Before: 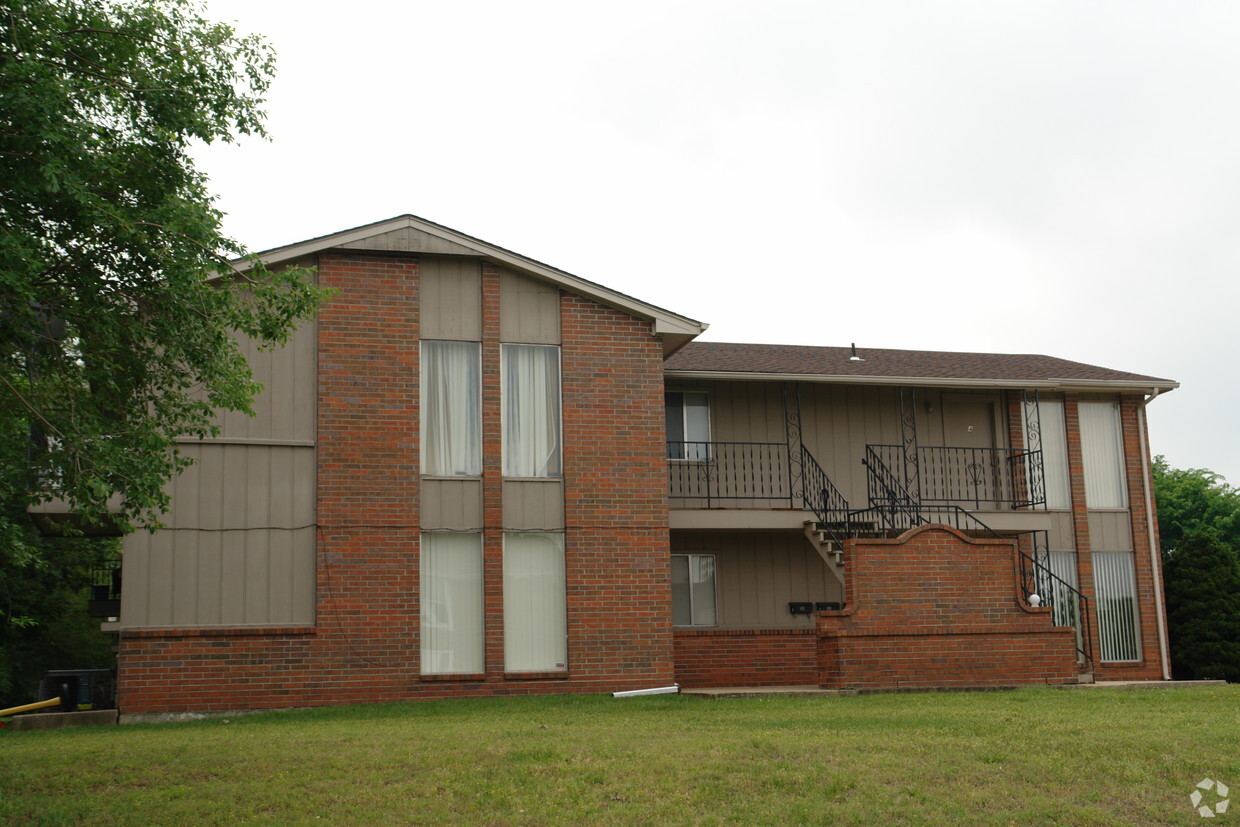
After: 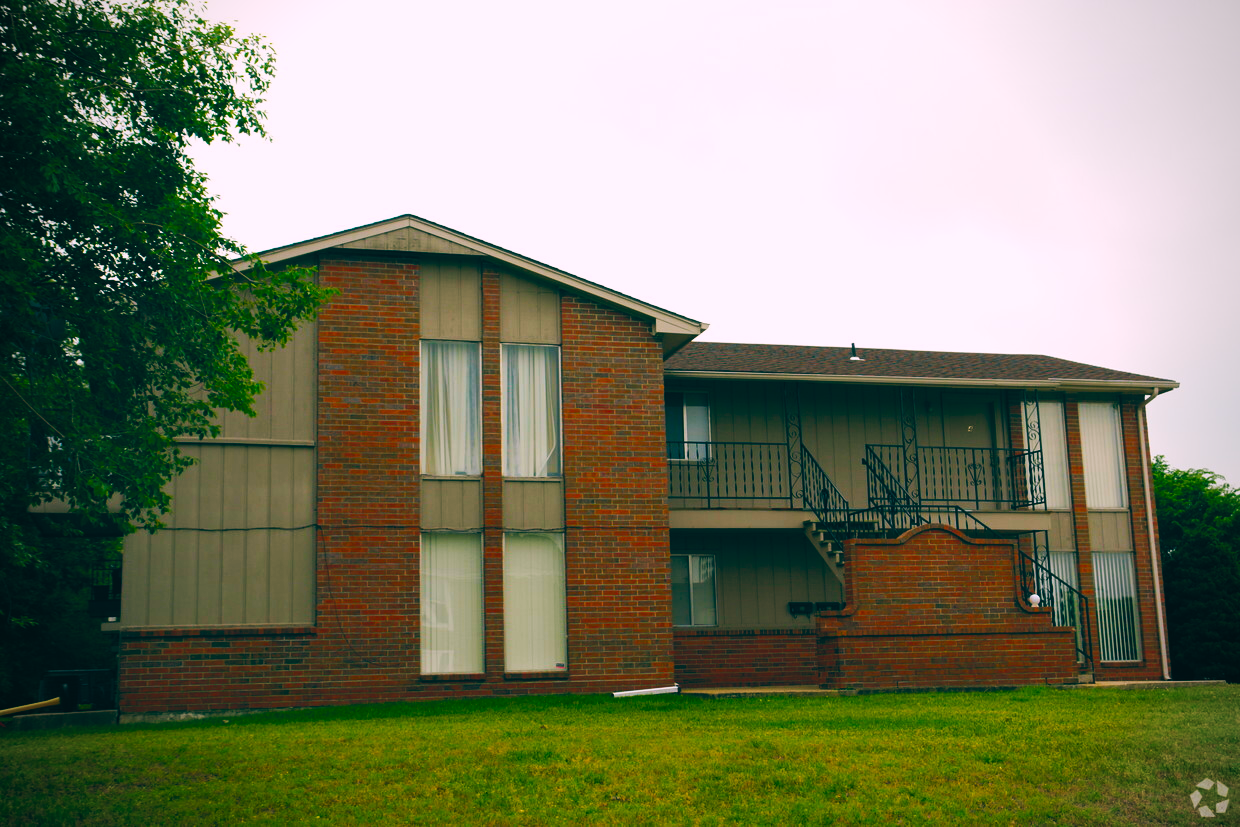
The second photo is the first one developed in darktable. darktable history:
color balance: lift [1.016, 0.983, 1, 1.017], gamma [0.78, 1.018, 1.043, 0.957], gain [0.786, 1.063, 0.937, 1.017], input saturation 118.26%, contrast 13.43%, contrast fulcrum 21.62%, output saturation 82.76%
tone curve: curves: ch0 [(0, 0) (0.003, 0.003) (0.011, 0.014) (0.025, 0.033) (0.044, 0.06) (0.069, 0.096) (0.1, 0.132) (0.136, 0.174) (0.177, 0.226) (0.224, 0.282) (0.277, 0.352) (0.335, 0.435) (0.399, 0.524) (0.468, 0.615) (0.543, 0.695) (0.623, 0.771) (0.709, 0.835) (0.801, 0.894) (0.898, 0.944) (1, 1)], preserve colors none
color balance rgb: linear chroma grading › global chroma 23.15%, perceptual saturation grading › global saturation 28.7%, perceptual saturation grading › mid-tones 12.04%, perceptual saturation grading › shadows 10.19%, global vibrance 22.22%
vignetting: fall-off start 79.88%
